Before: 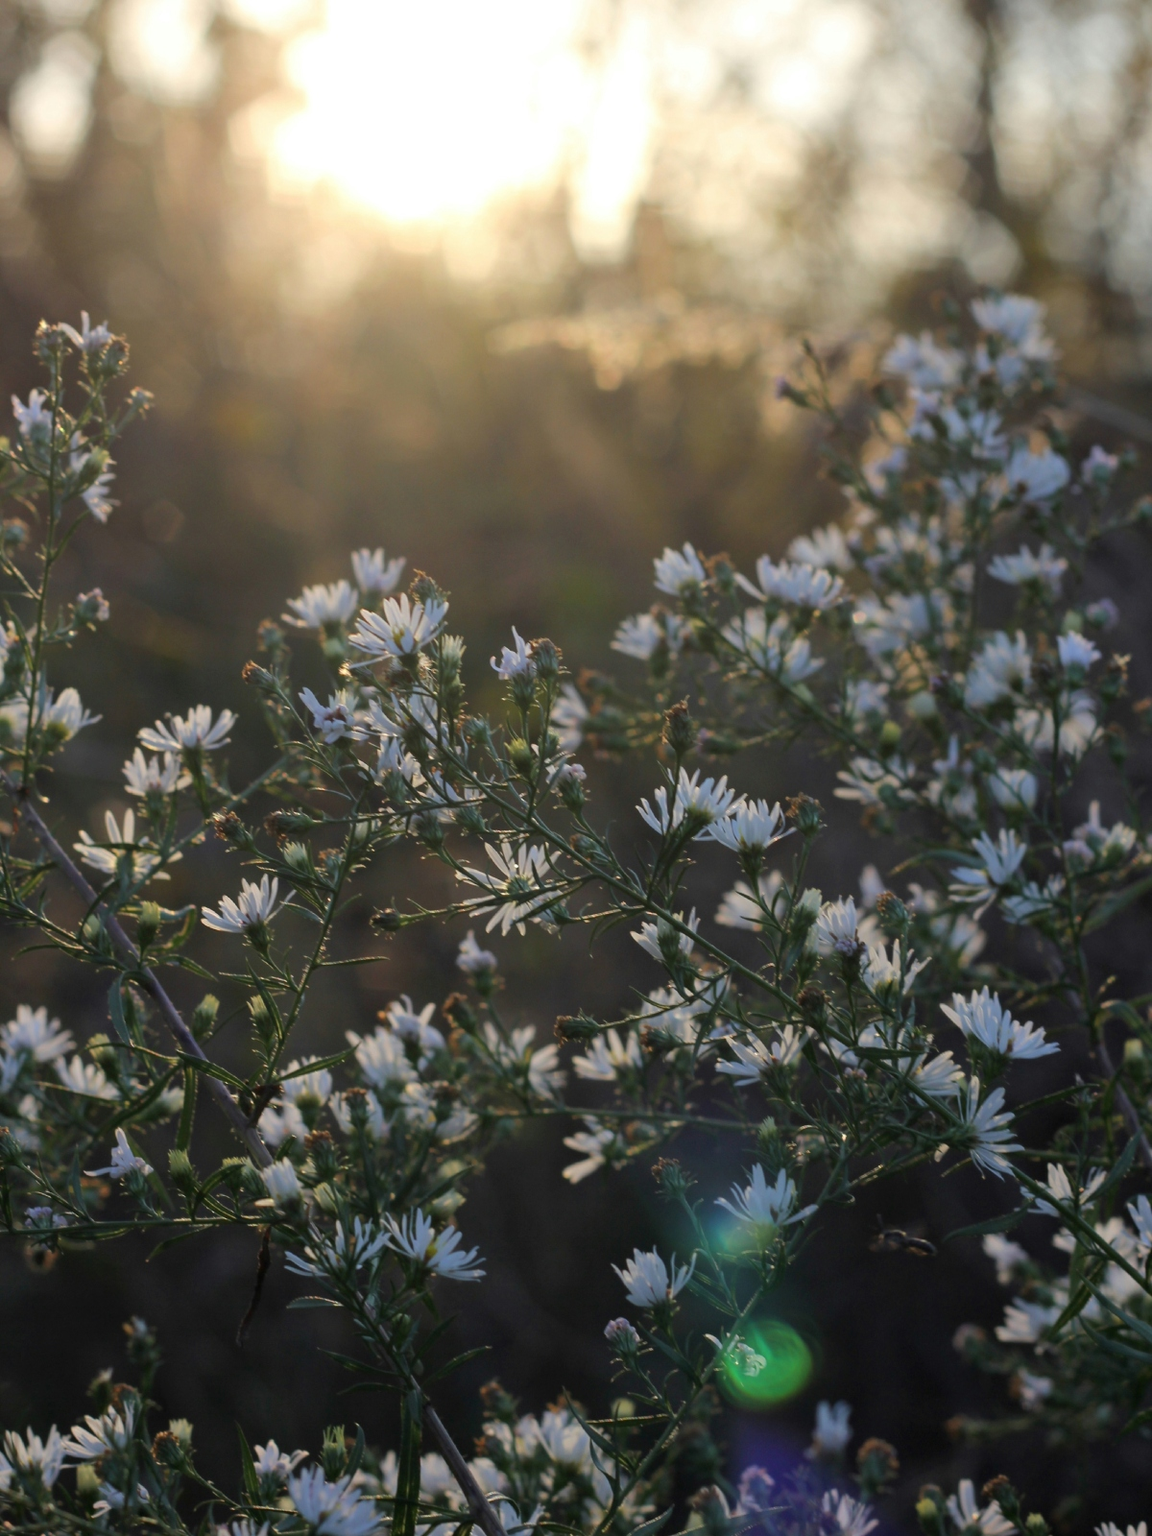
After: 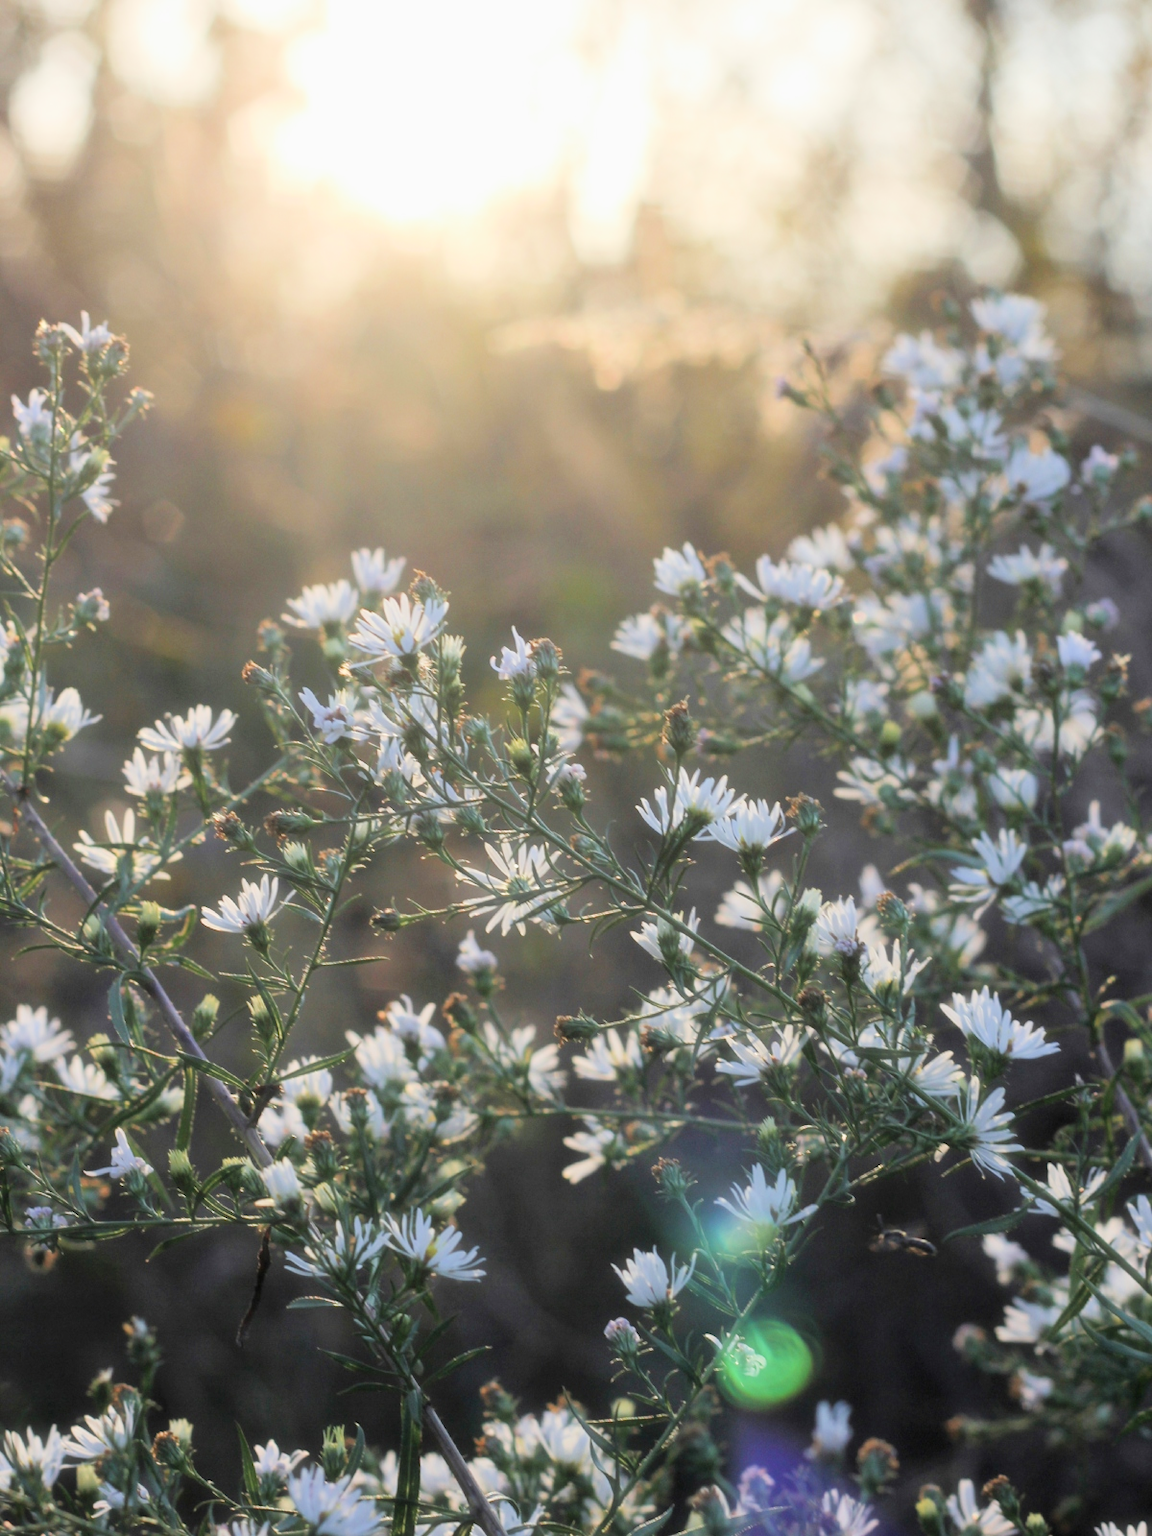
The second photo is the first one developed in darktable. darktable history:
exposure: black level correction 0, exposure 1.508 EV, compensate highlight preservation false
tone equalizer: mask exposure compensation -0.491 EV
haze removal: strength -0.109, compatibility mode true, adaptive false
filmic rgb: black relative exposure -7.65 EV, white relative exposure 4.56 EV, hardness 3.61, iterations of high-quality reconstruction 0
